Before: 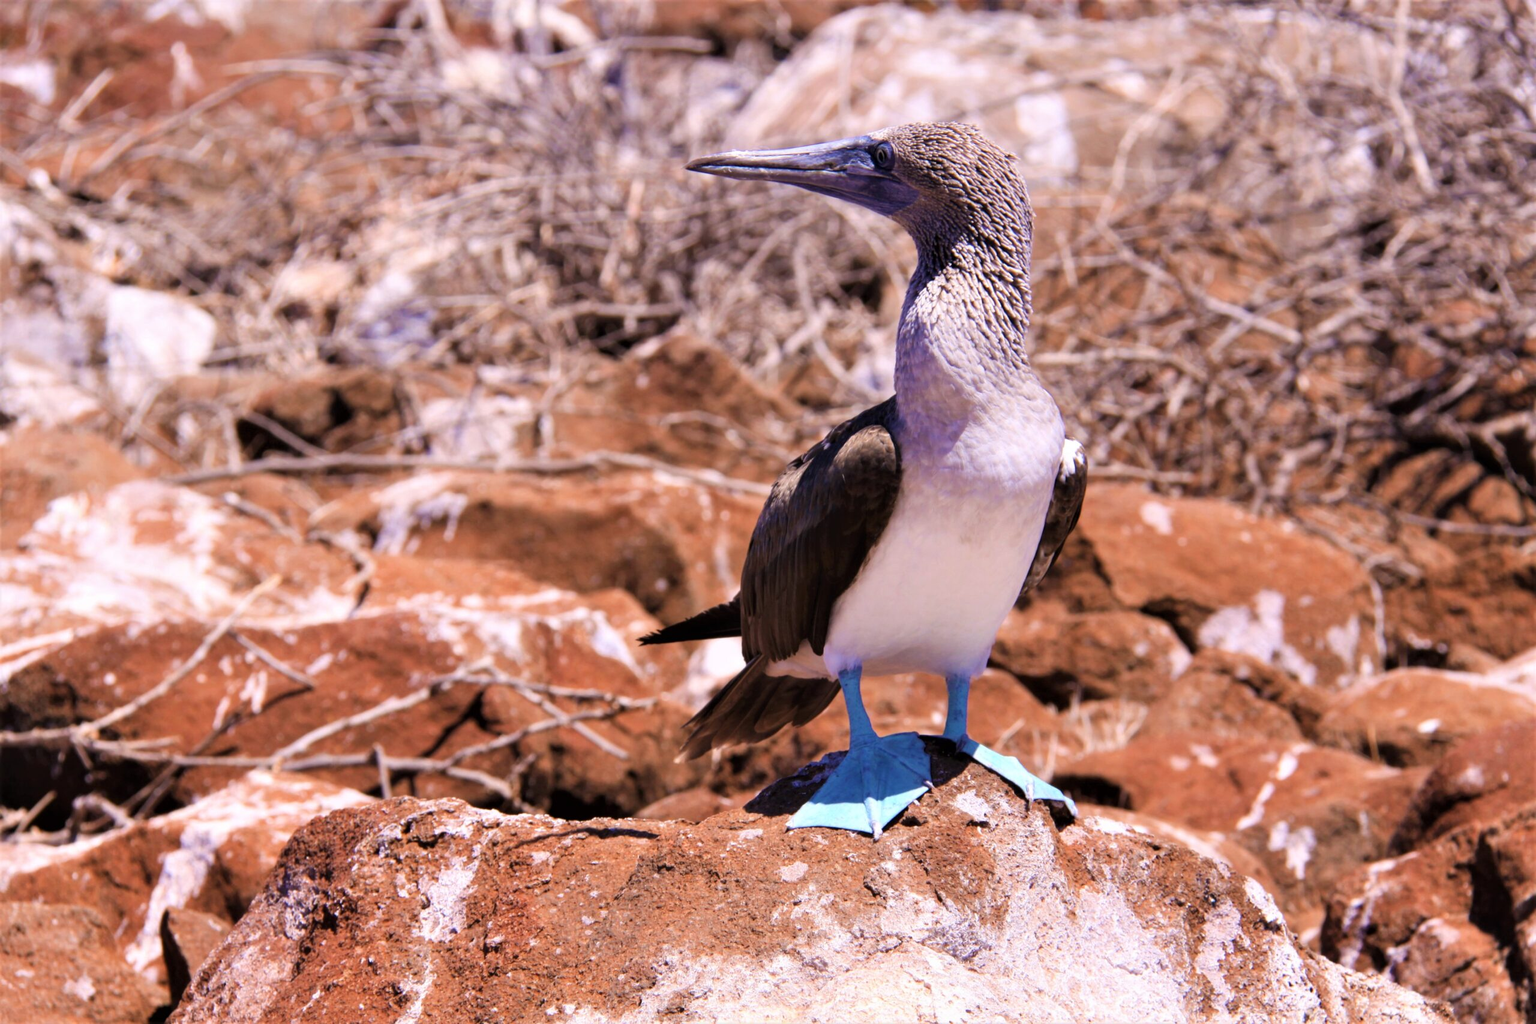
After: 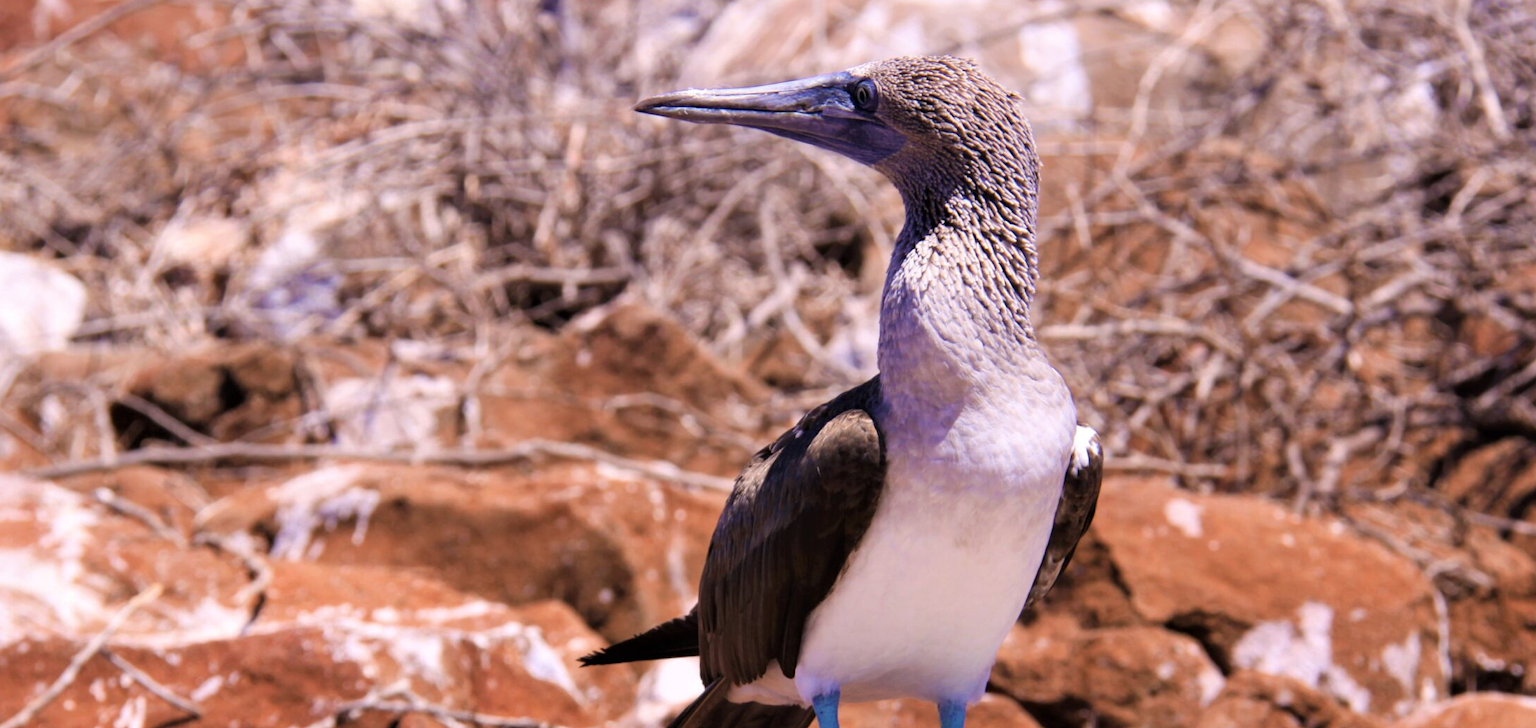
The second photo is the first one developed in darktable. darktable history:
crop and rotate: left 9.279%, top 7.322%, right 5.002%, bottom 31.708%
